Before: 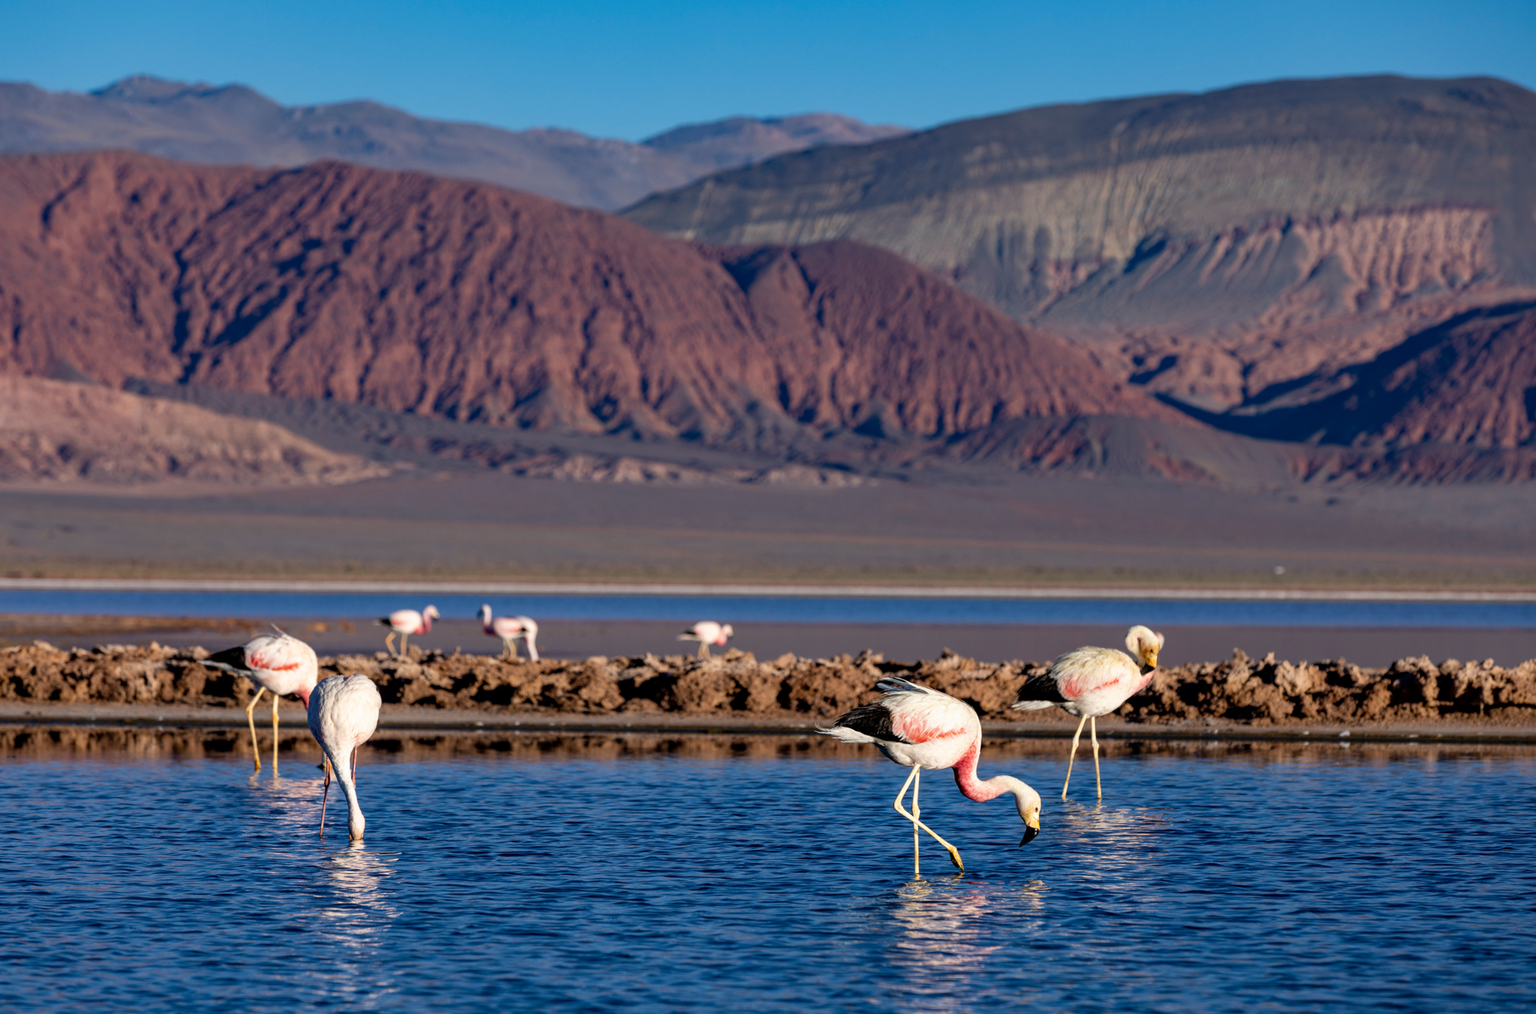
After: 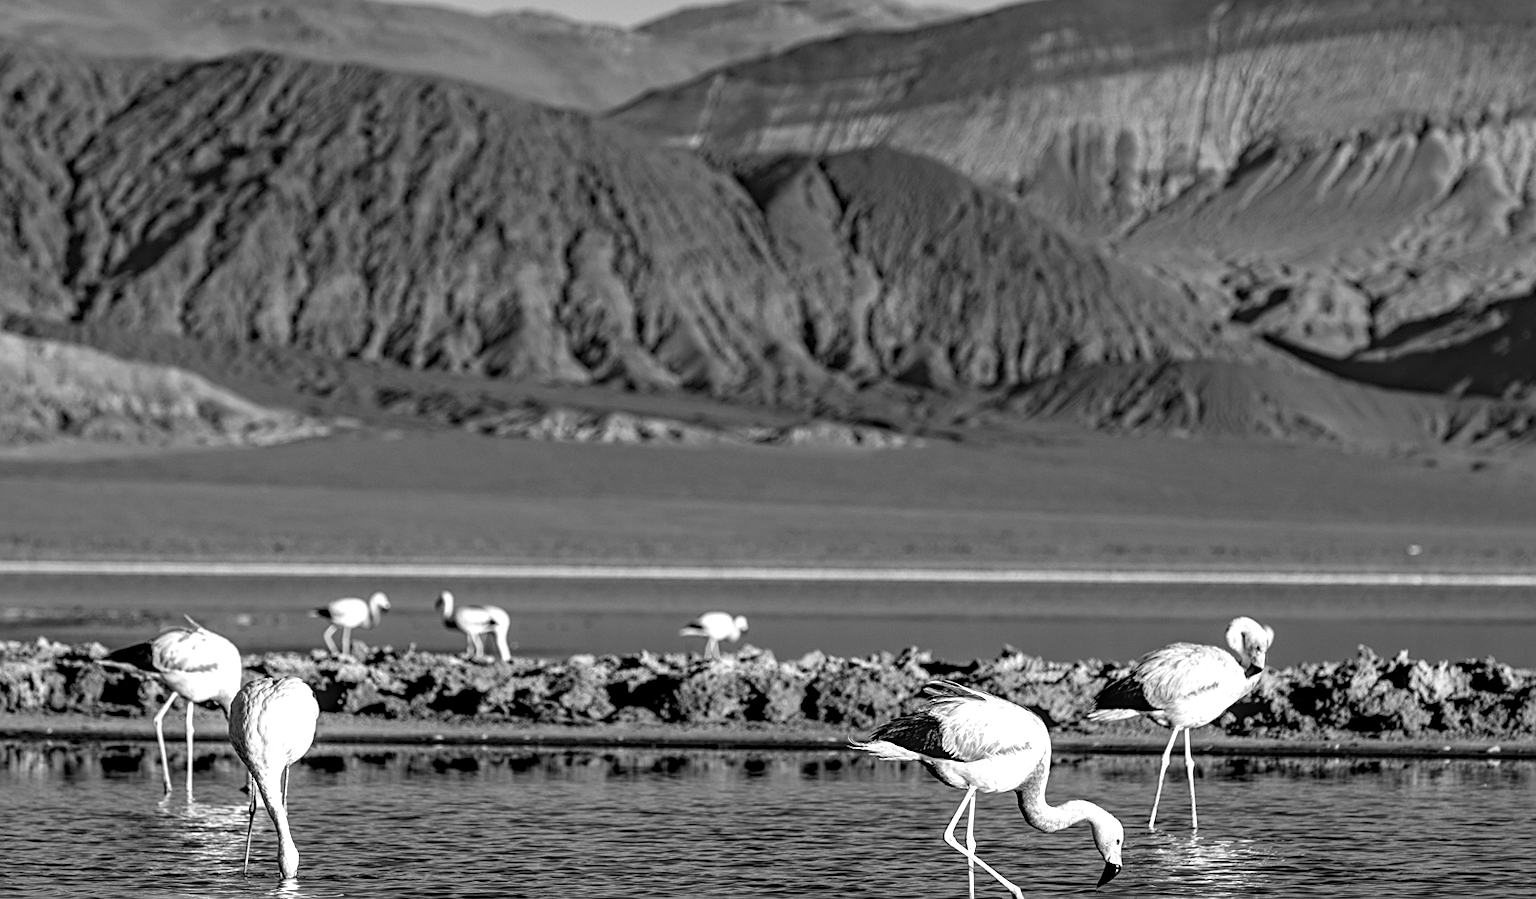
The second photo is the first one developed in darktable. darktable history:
crop: left 7.856%, top 11.836%, right 10.12%, bottom 15.387%
haze removal: compatibility mode true, adaptive false
exposure: black level correction 0, exposure 0.6 EV, compensate exposure bias true, compensate highlight preservation false
local contrast: on, module defaults
monochrome: on, module defaults
sharpen: on, module defaults
